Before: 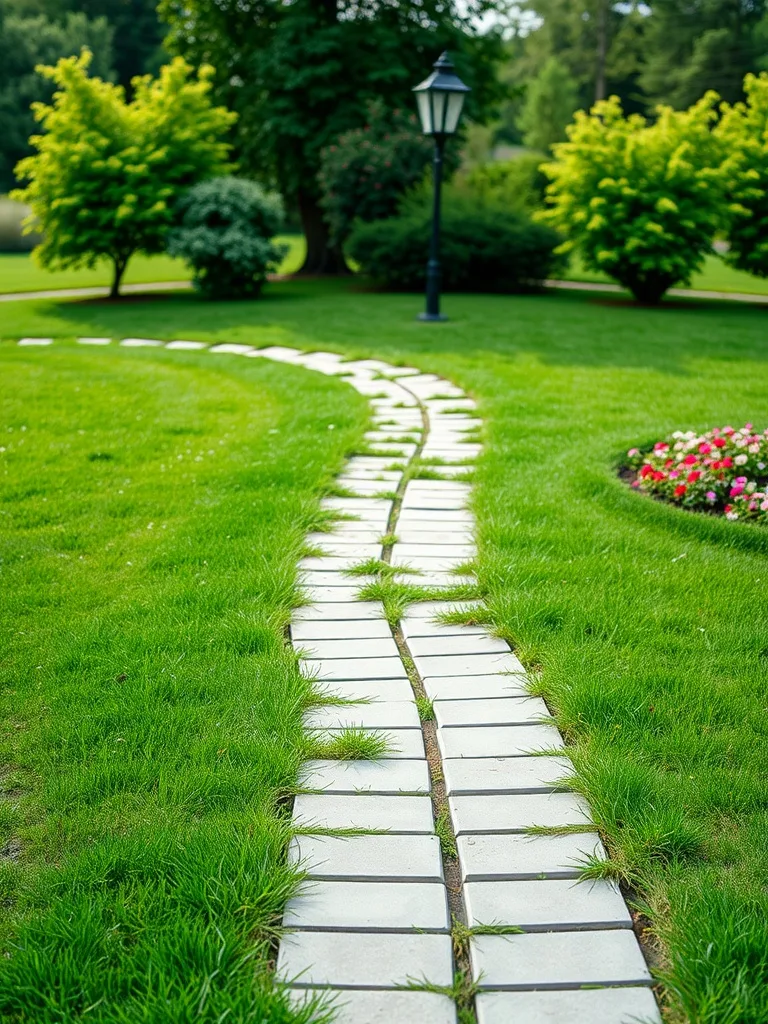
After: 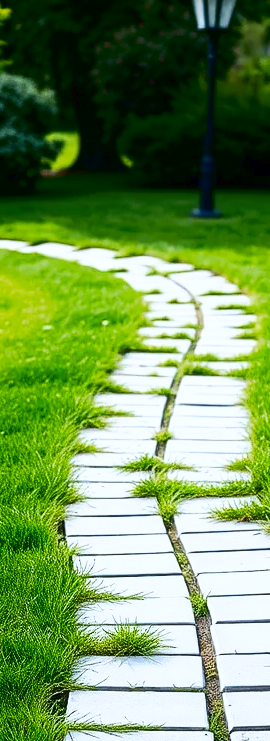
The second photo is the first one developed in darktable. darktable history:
tone curve: curves: ch0 [(0, 0) (0.003, 0.024) (0.011, 0.029) (0.025, 0.044) (0.044, 0.072) (0.069, 0.104) (0.1, 0.131) (0.136, 0.159) (0.177, 0.191) (0.224, 0.245) (0.277, 0.298) (0.335, 0.354) (0.399, 0.428) (0.468, 0.503) (0.543, 0.596) (0.623, 0.684) (0.709, 0.781) (0.801, 0.843) (0.898, 0.946) (1, 1)], preserve colors none
crop and rotate: left 29.476%, top 10.214%, right 35.32%, bottom 17.333%
tone equalizer: on, module defaults
contrast brightness saturation: contrast 0.24, brightness -0.24, saturation 0.14
color contrast: green-magenta contrast 0.8, blue-yellow contrast 1.1, unbound 0
color calibration: illuminant as shot in camera, x 0.37, y 0.382, temperature 4313.32 K
